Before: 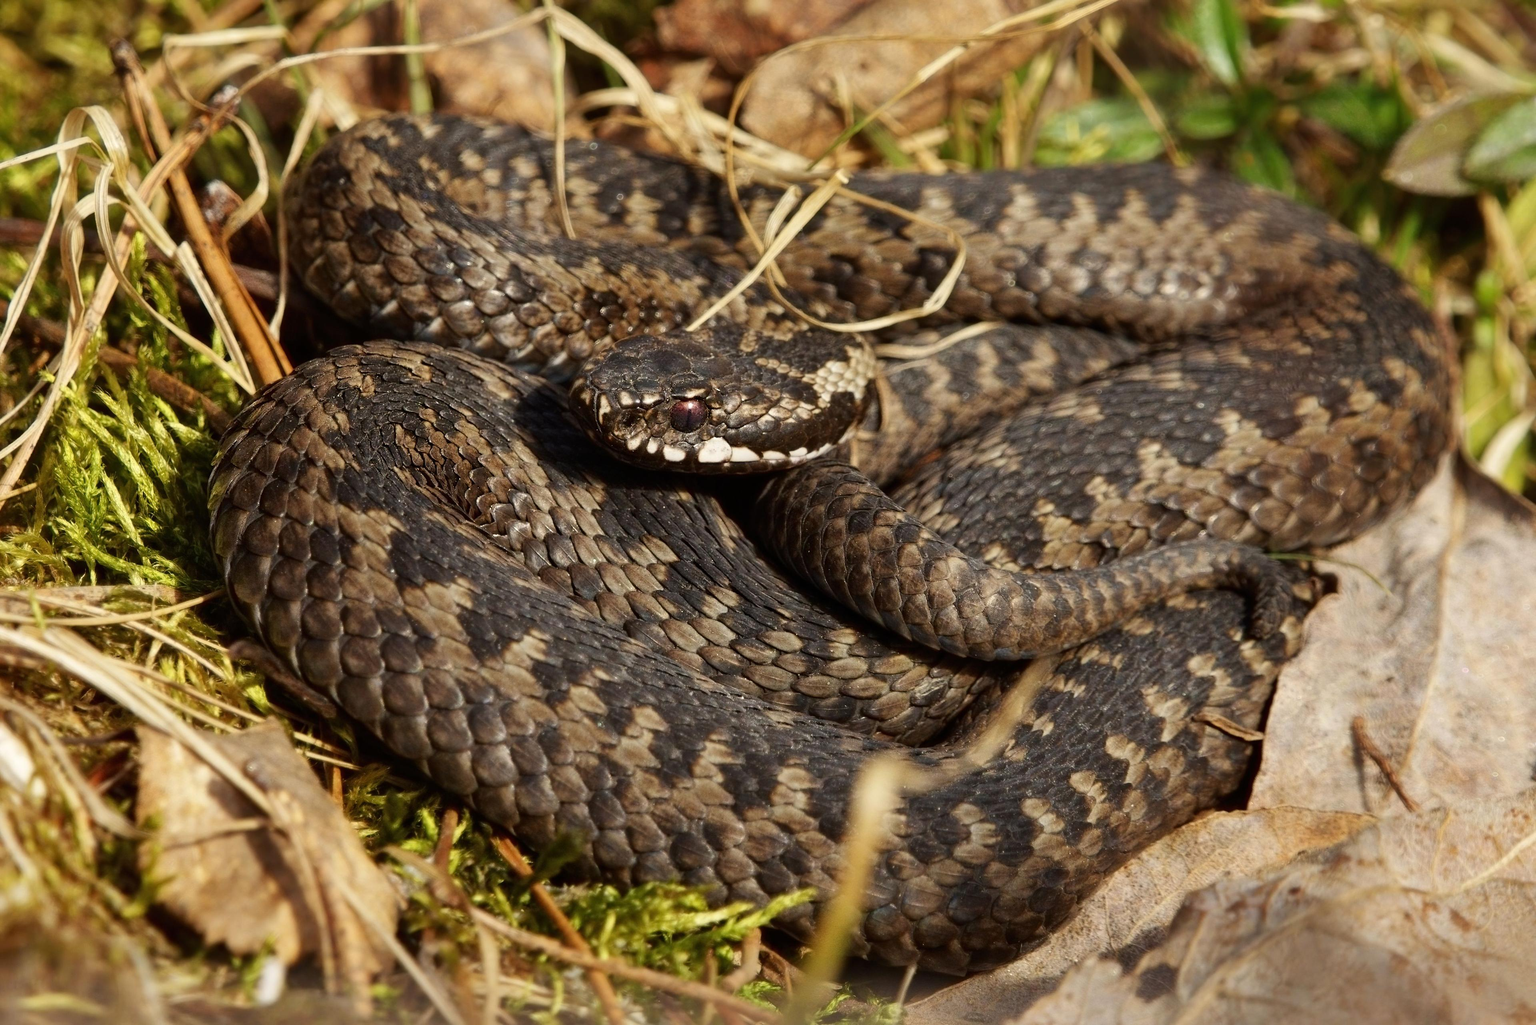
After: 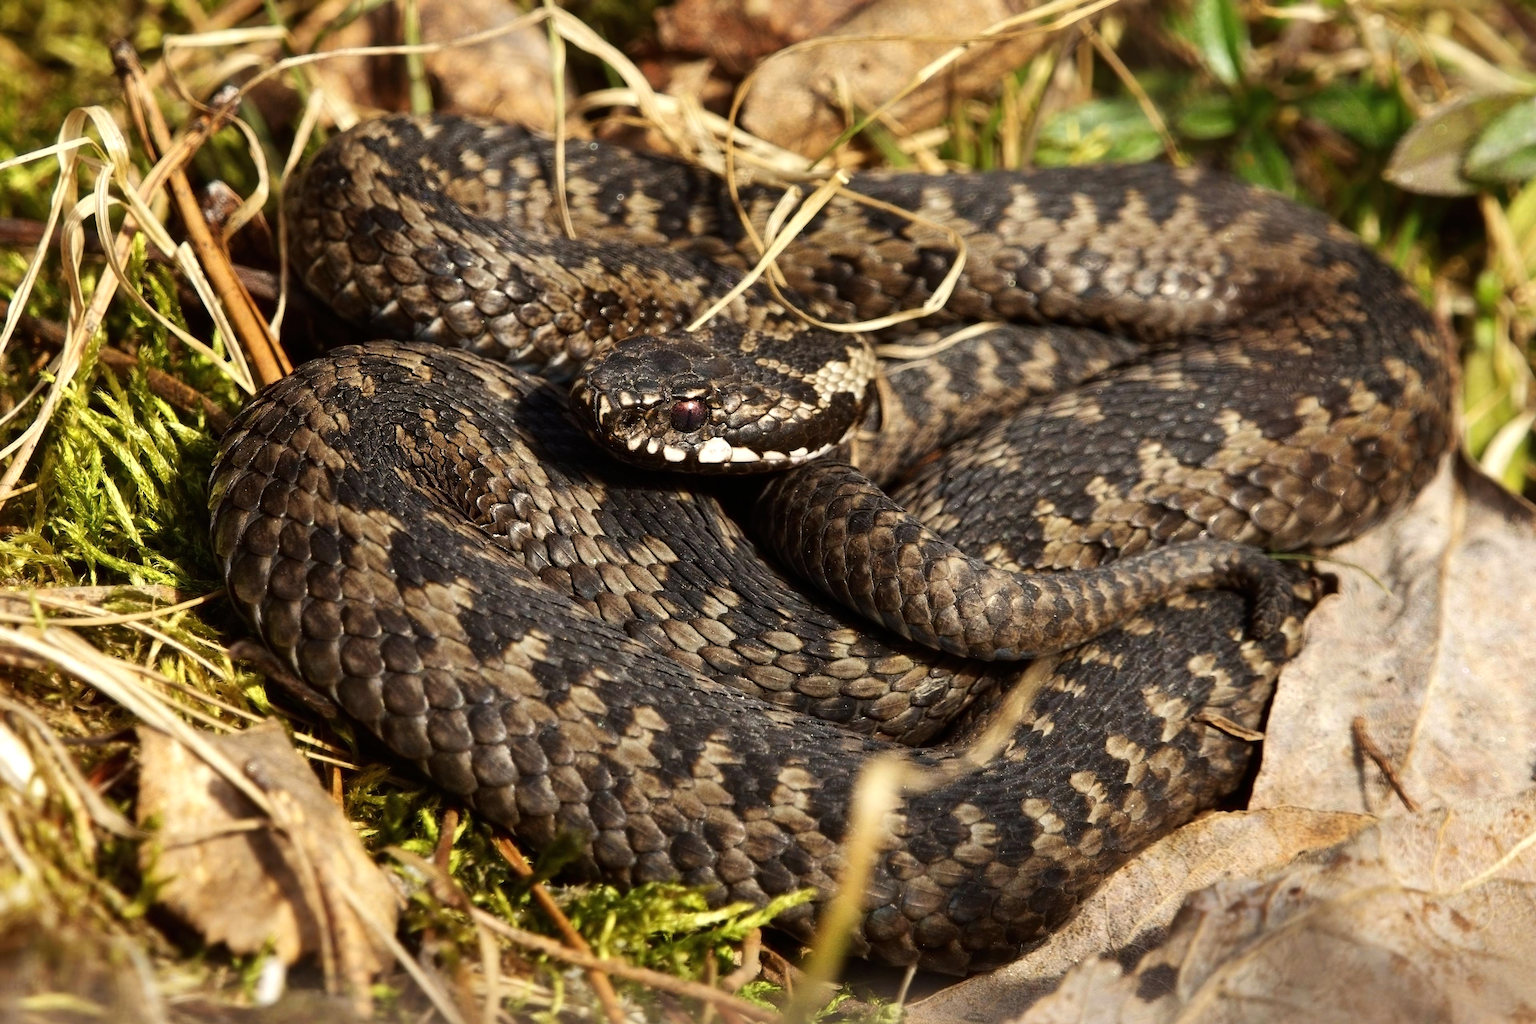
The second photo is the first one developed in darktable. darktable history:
tone equalizer: -8 EV -0.379 EV, -7 EV -0.408 EV, -6 EV -0.36 EV, -5 EV -0.198 EV, -3 EV 0.231 EV, -2 EV 0.343 EV, -1 EV 0.375 EV, +0 EV 0.438 EV, edges refinement/feathering 500, mask exposure compensation -1.57 EV, preserve details no
